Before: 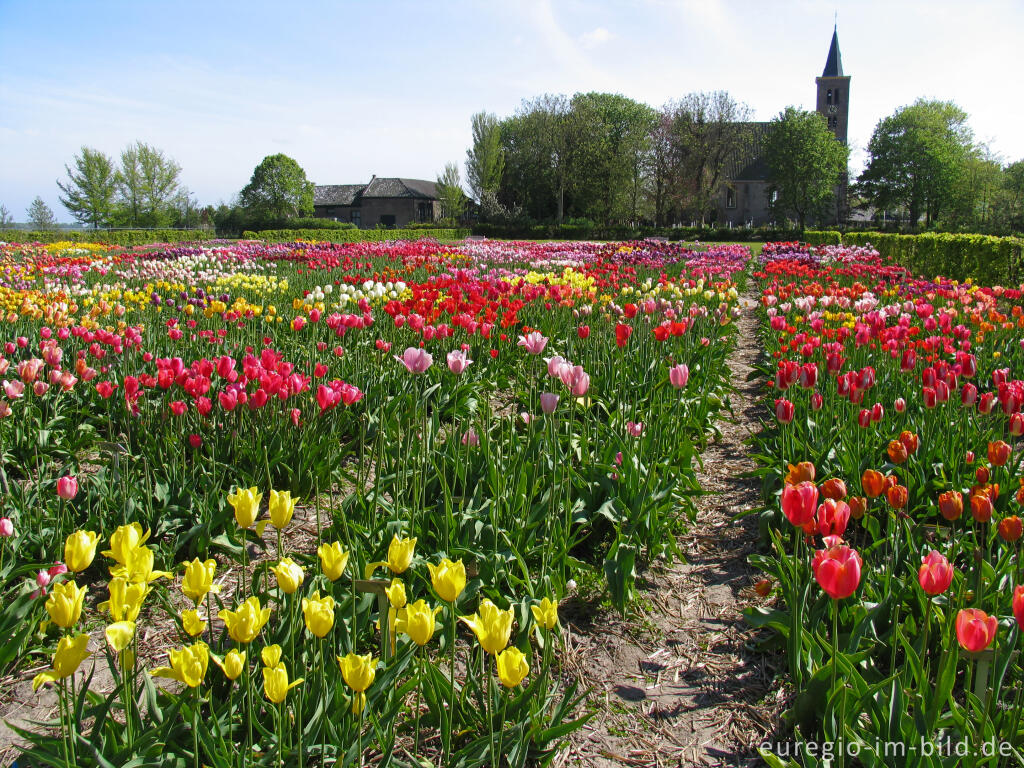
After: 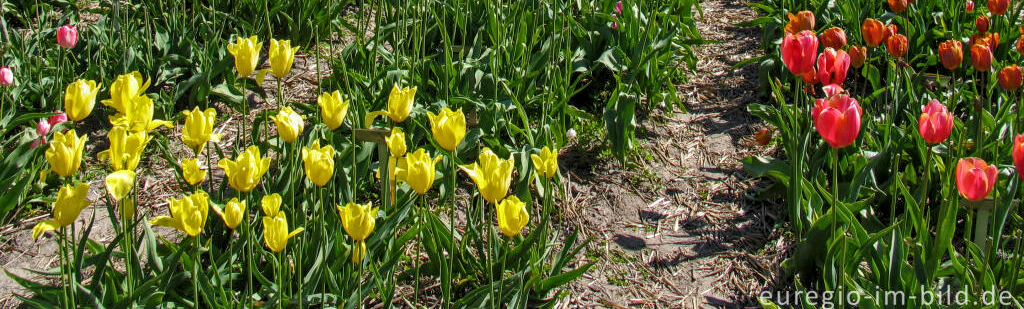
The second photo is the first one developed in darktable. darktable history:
crop and rotate: top 58.726%, bottom 1.022%
levels: levels [0.016, 0.5, 0.996]
local contrast: on, module defaults
